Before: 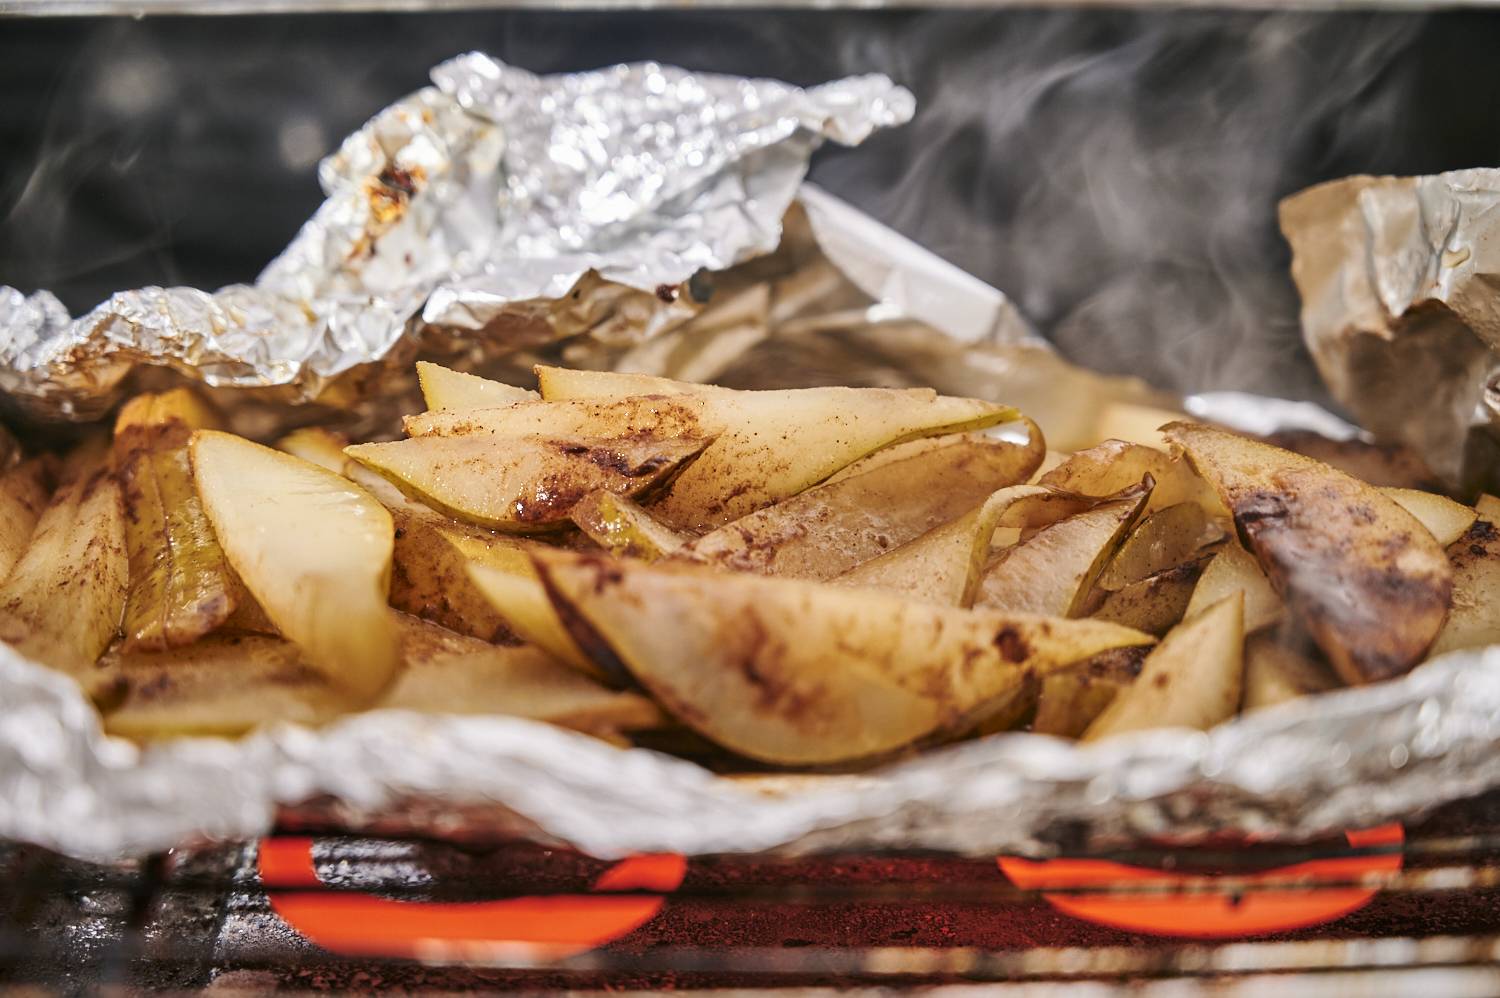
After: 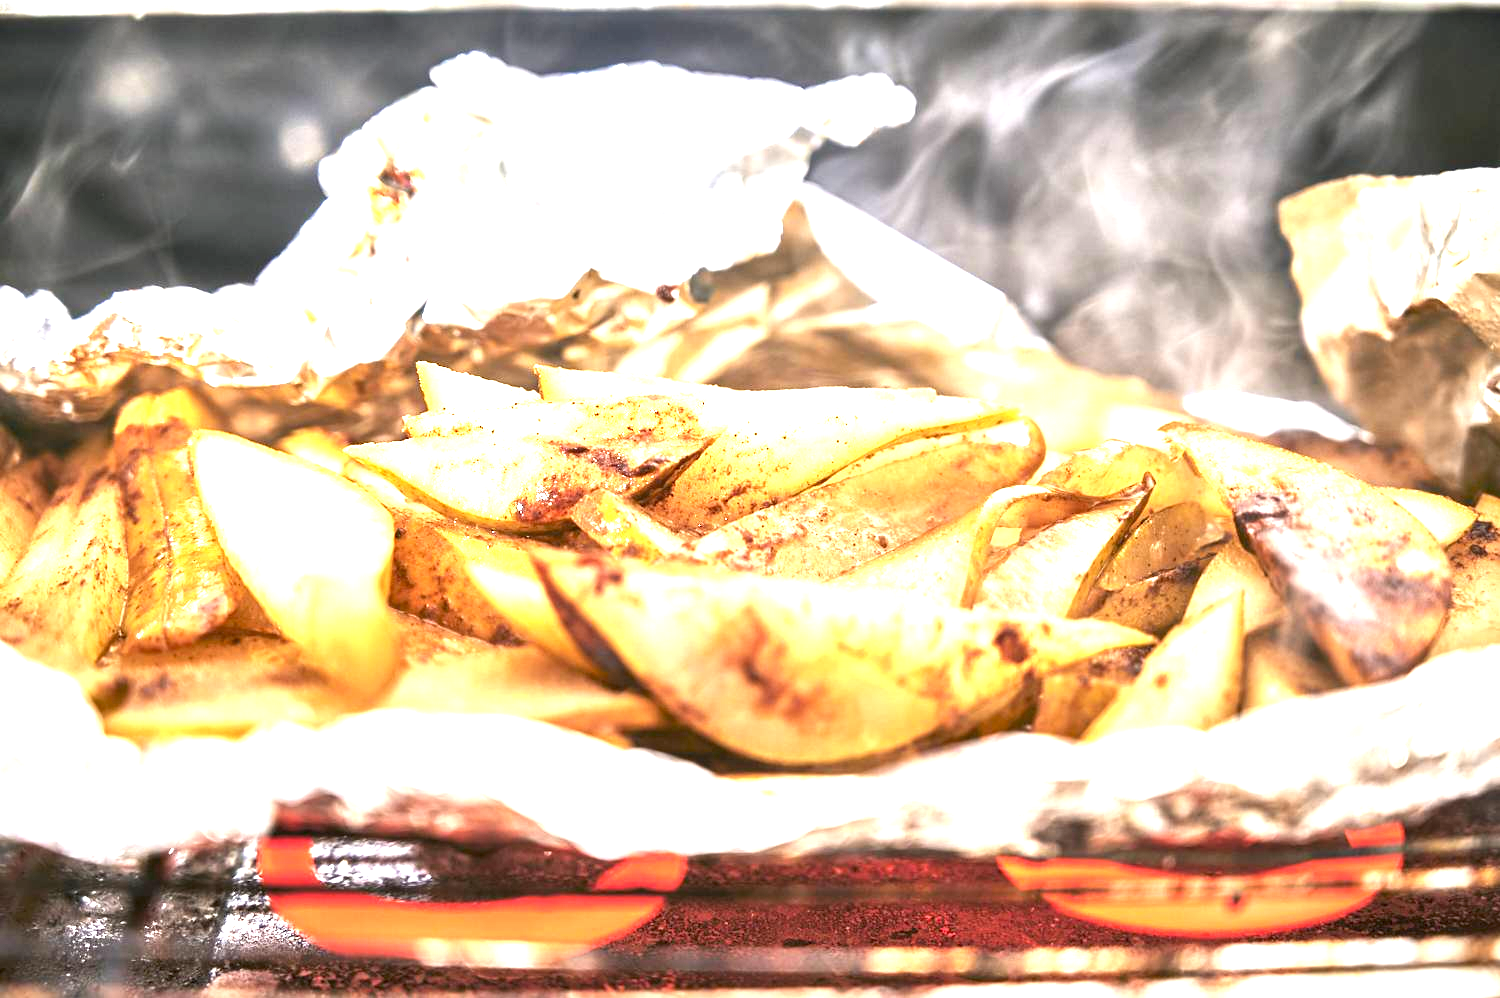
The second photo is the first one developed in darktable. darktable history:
exposure: exposure 2.053 EV, compensate highlight preservation false
